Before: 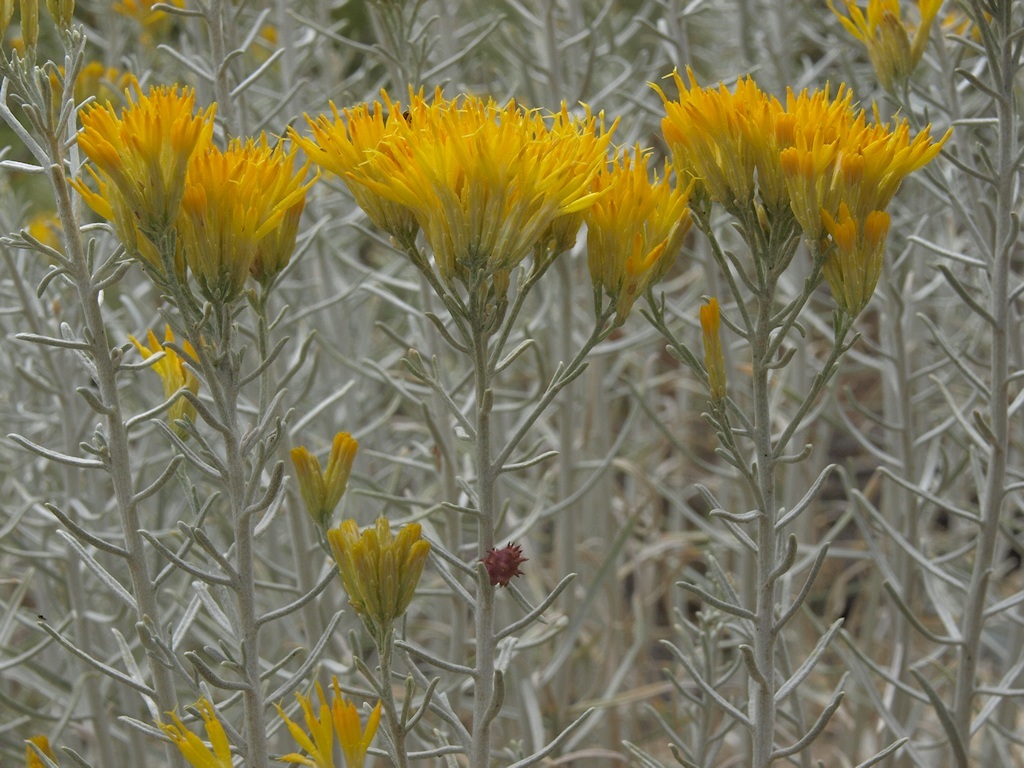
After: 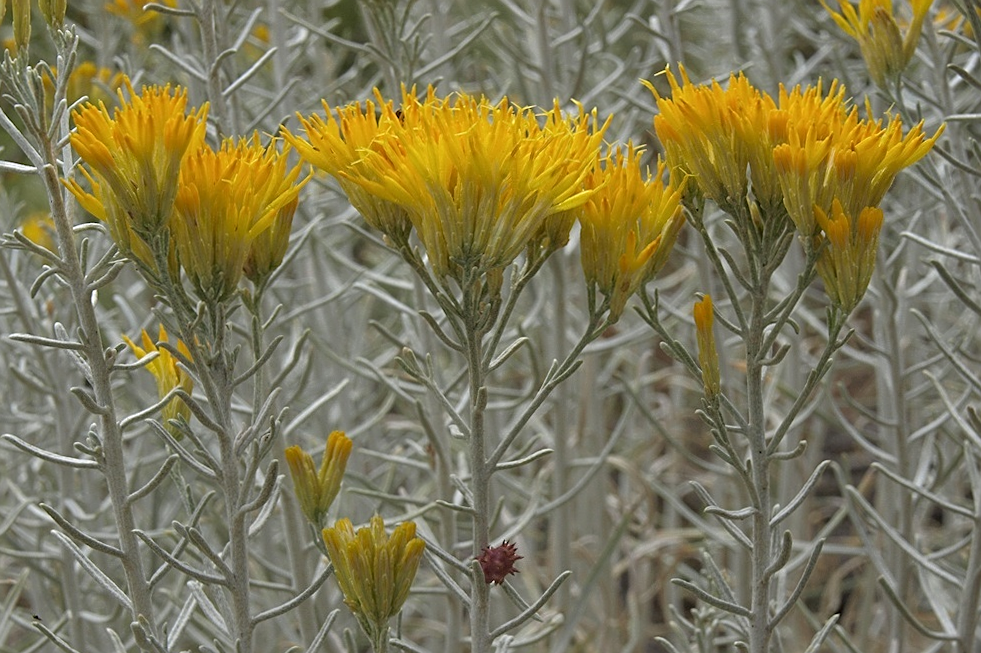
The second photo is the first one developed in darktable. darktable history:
local contrast: highlights 106%, shadows 98%, detail 119%, midtone range 0.2
crop and rotate: angle 0.294°, left 0.288%, right 3.212%, bottom 14.281%
sharpen: on, module defaults
